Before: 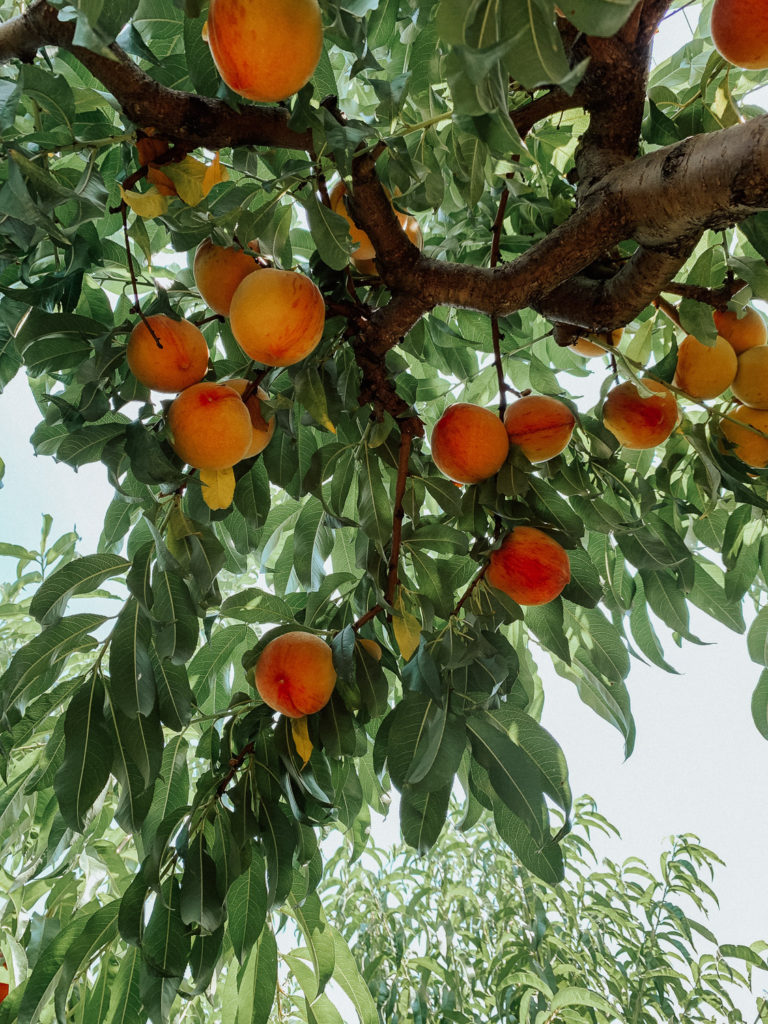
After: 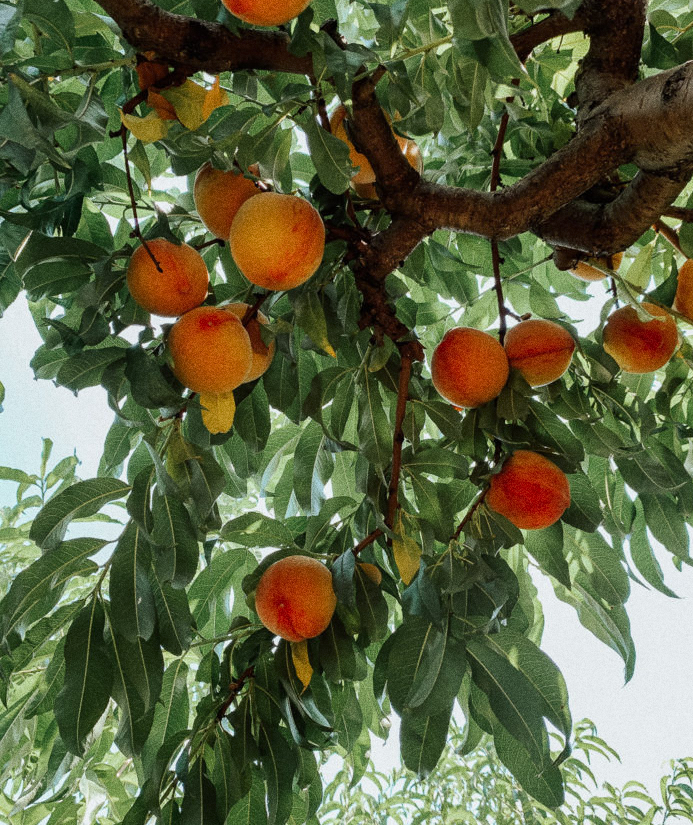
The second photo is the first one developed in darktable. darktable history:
grain: coarseness 11.82 ISO, strength 36.67%, mid-tones bias 74.17%
crop: top 7.49%, right 9.717%, bottom 11.943%
